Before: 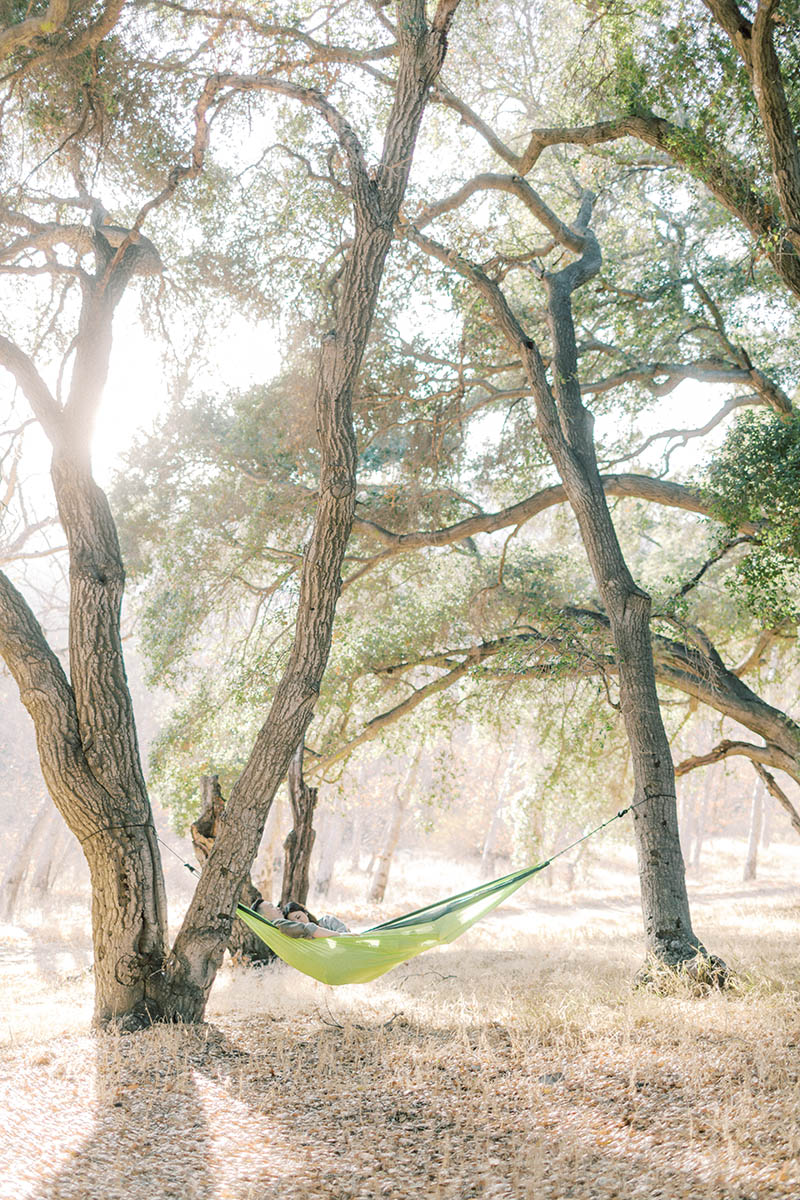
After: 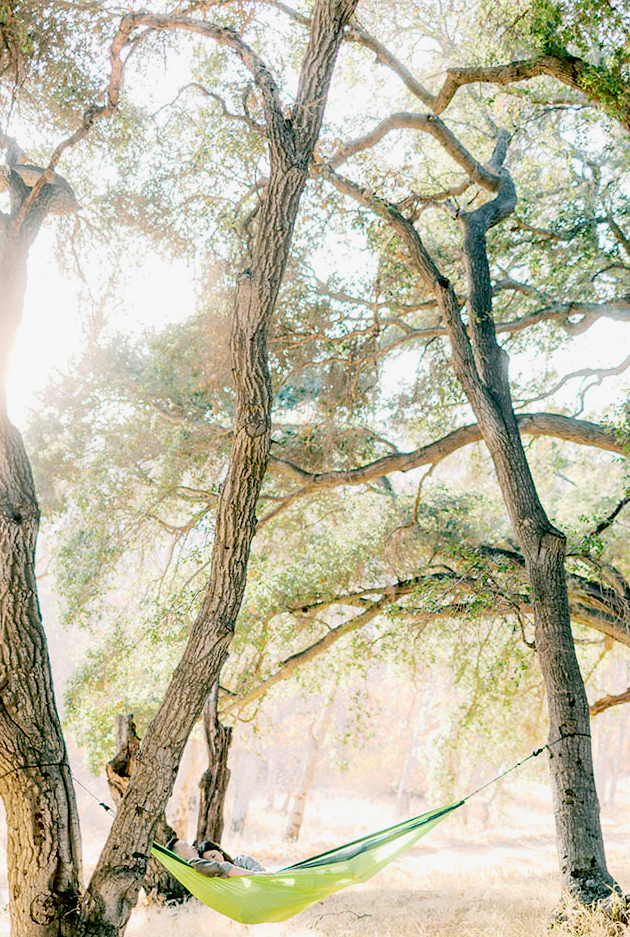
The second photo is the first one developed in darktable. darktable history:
crop and rotate: left 10.77%, top 5.1%, right 10.41%, bottom 16.76%
exposure: black level correction 0.046, exposure -0.228 EV, compensate highlight preservation false
contrast brightness saturation: contrast 0.2, brightness 0.16, saturation 0.22
